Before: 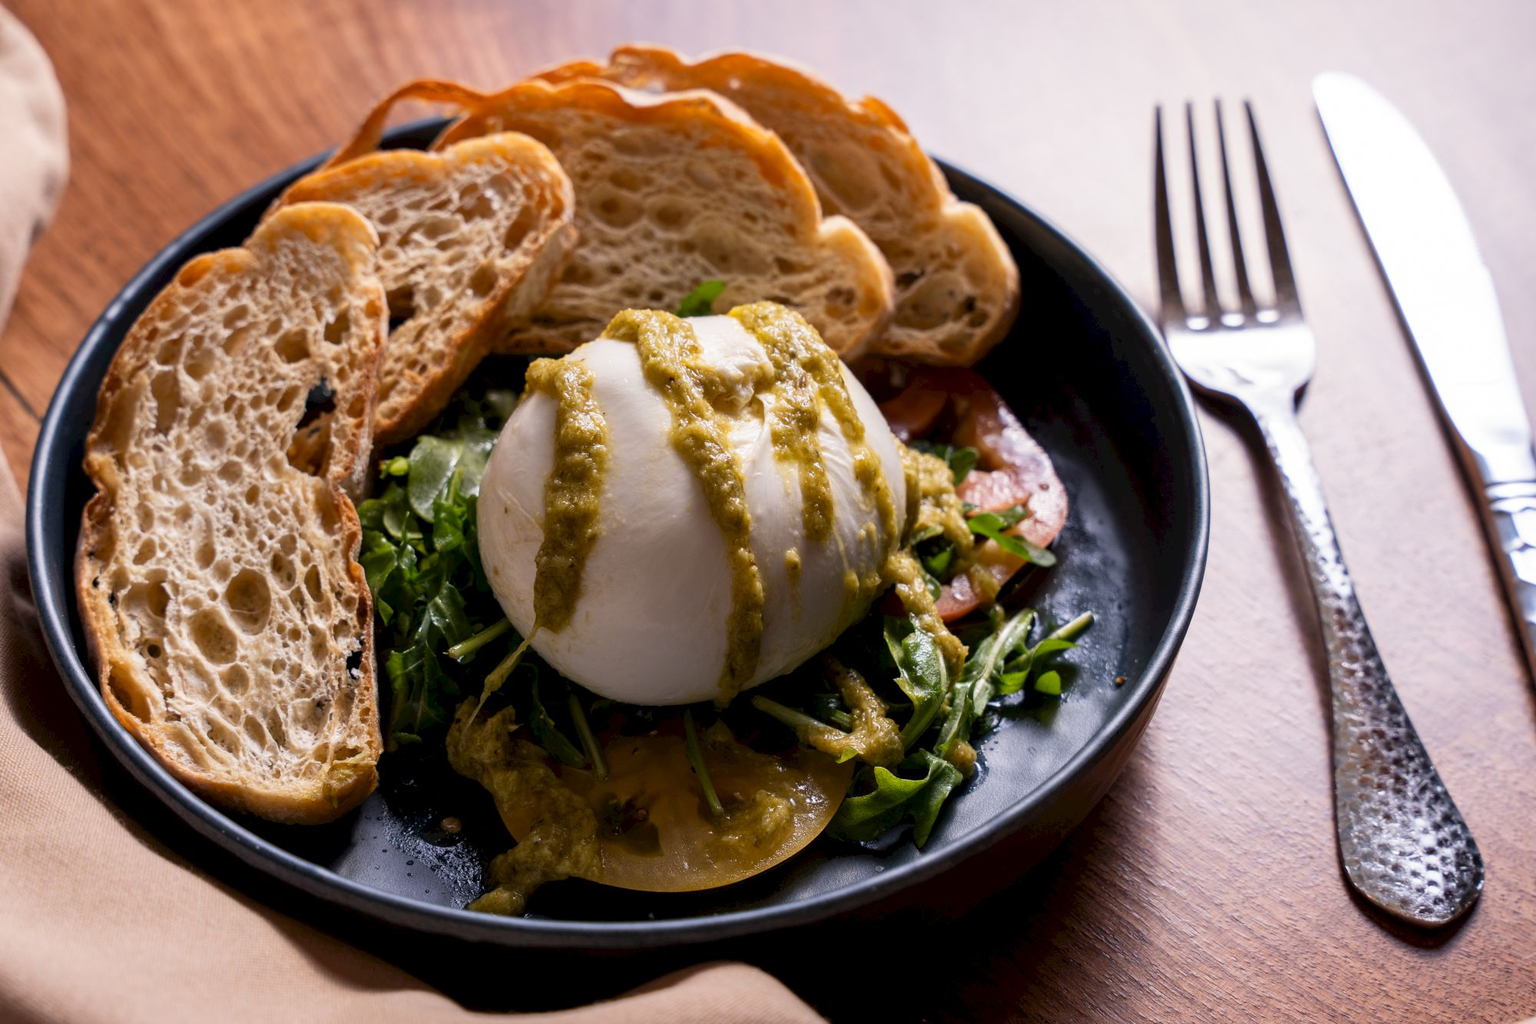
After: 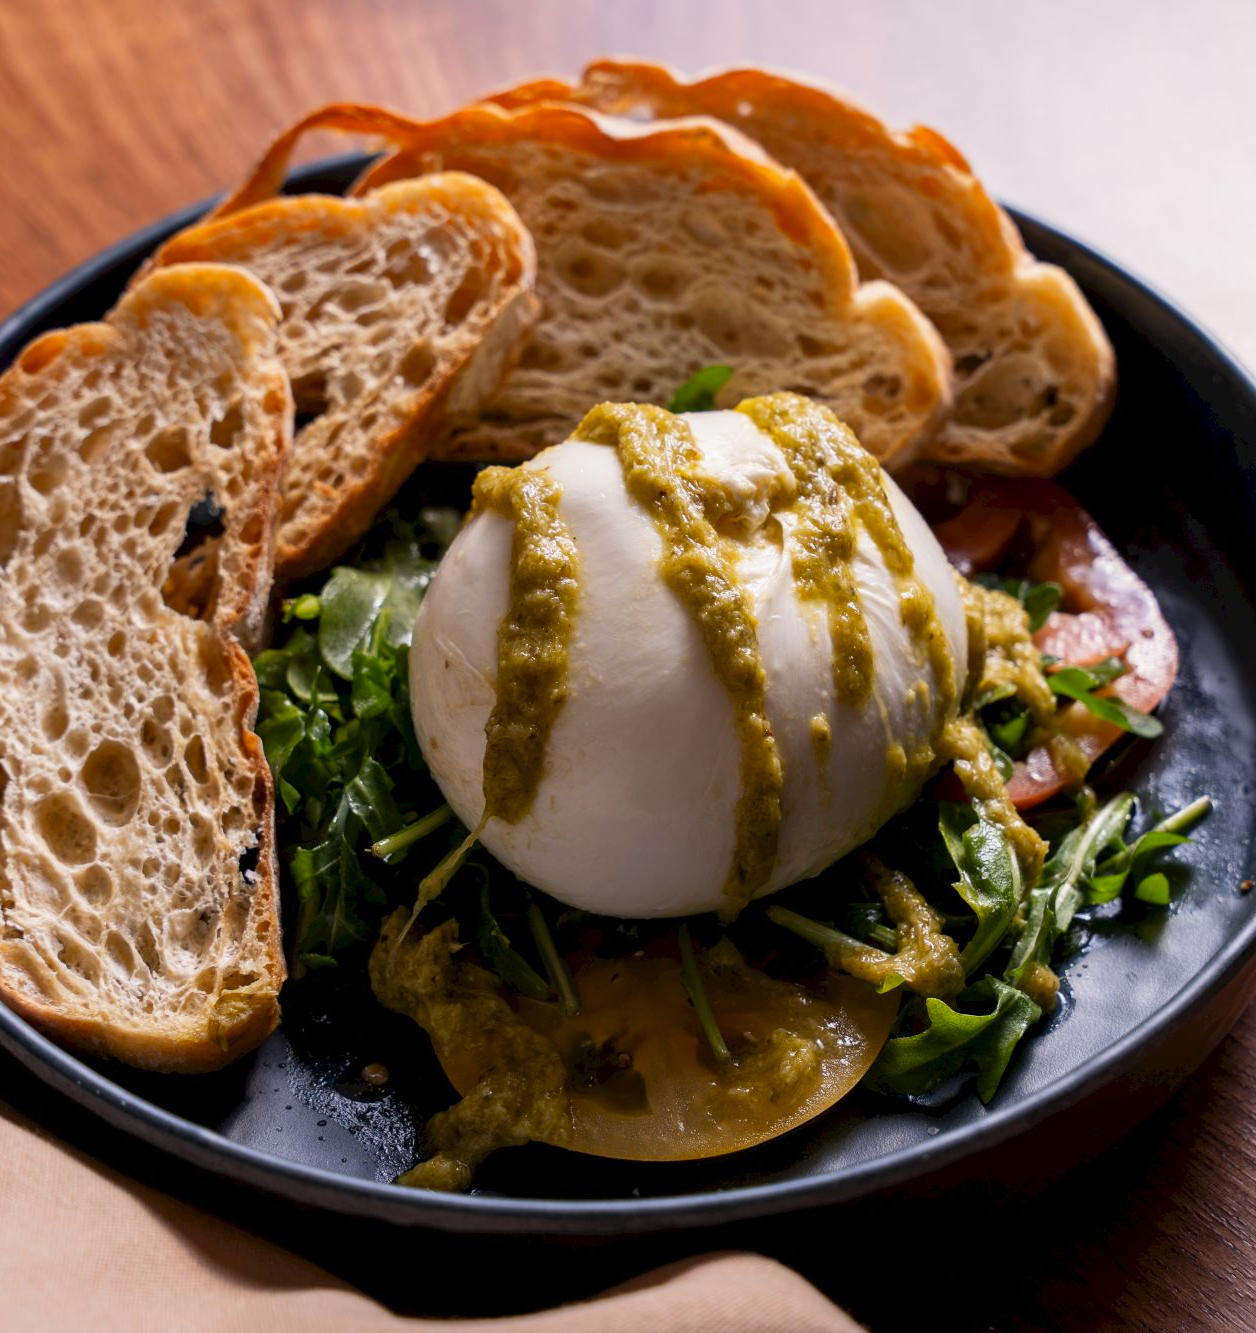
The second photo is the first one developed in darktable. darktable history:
vibrance: vibrance 60%
crop: left 10.644%, right 26.528%
